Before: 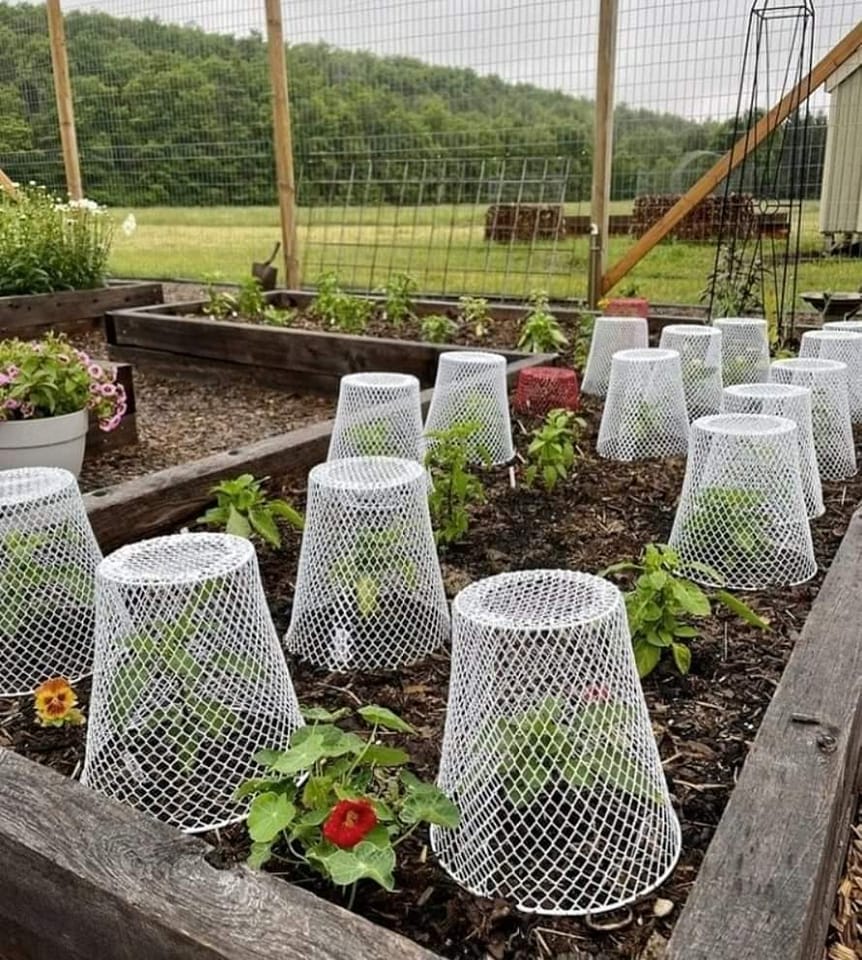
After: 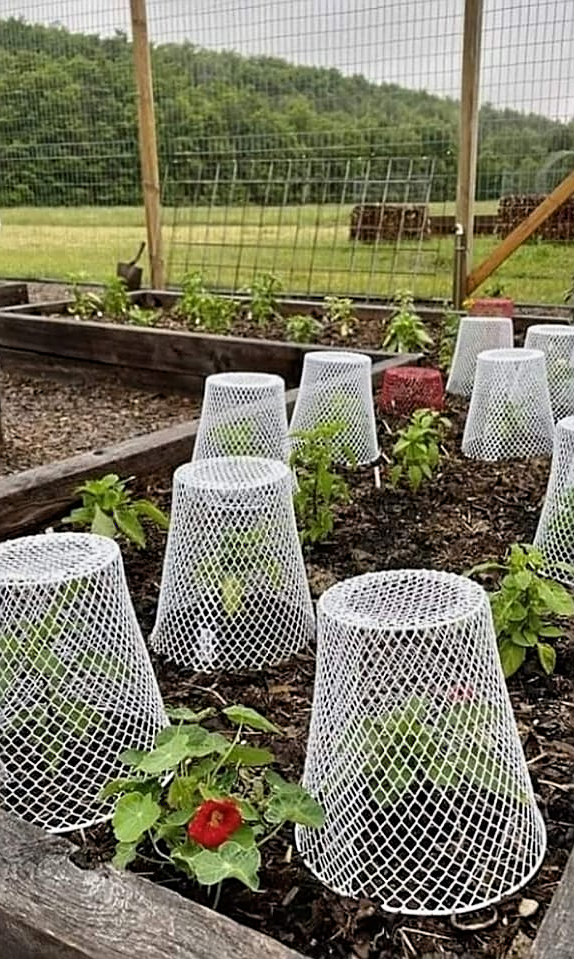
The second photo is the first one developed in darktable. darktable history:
filmic rgb: black relative exposure -16 EV, white relative exposure 2.93 EV, hardness 10.04, color science v6 (2022)
crop and rotate: left 15.754%, right 17.579%
shadows and highlights: low approximation 0.01, soften with gaussian
sharpen: on, module defaults
